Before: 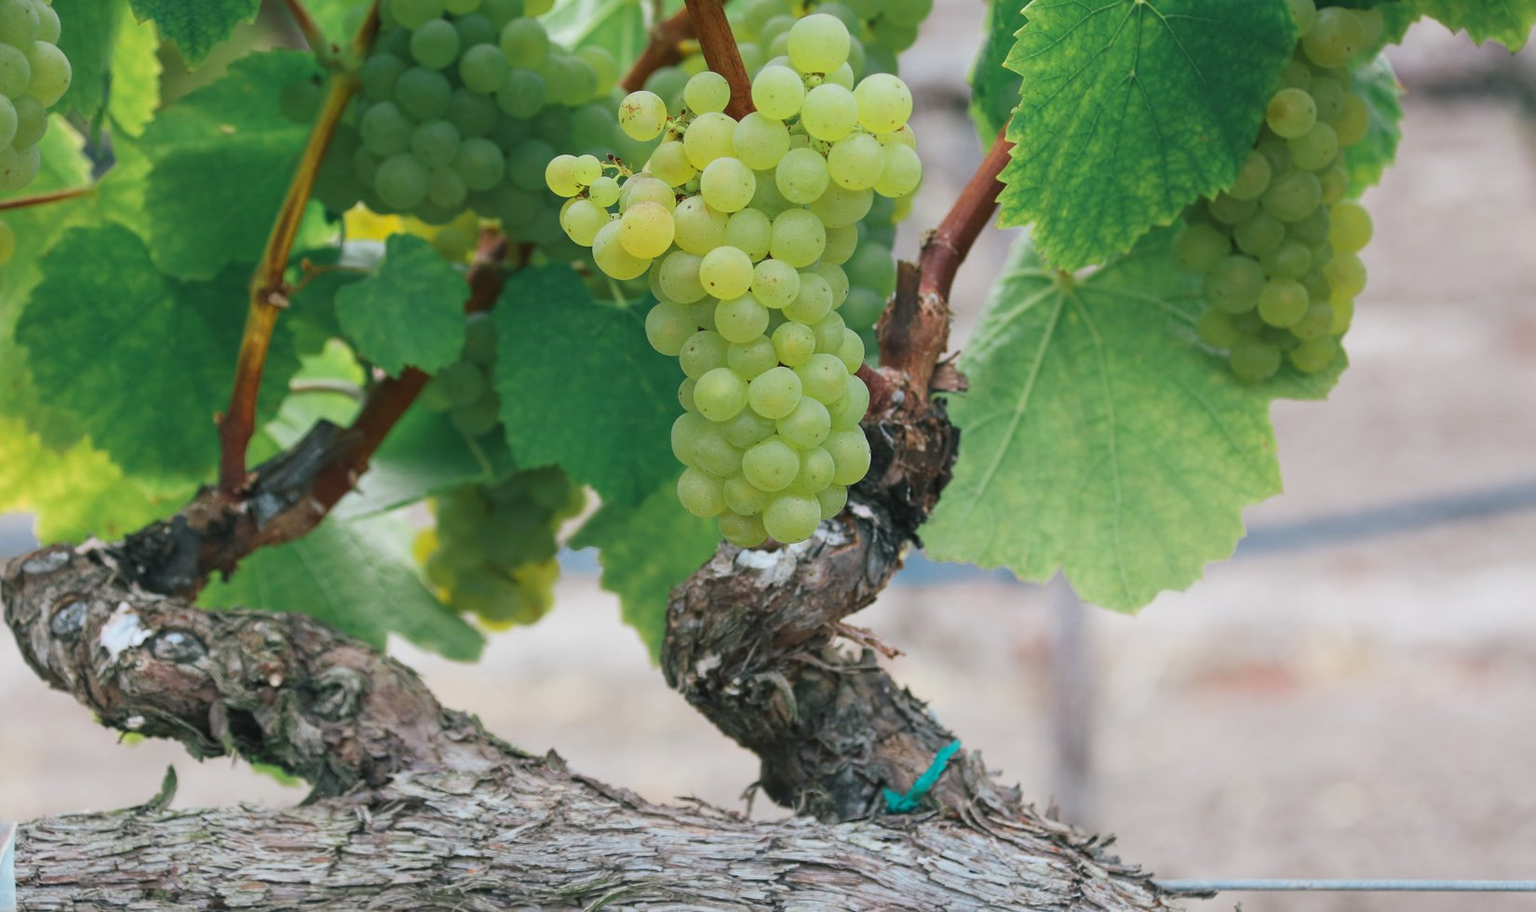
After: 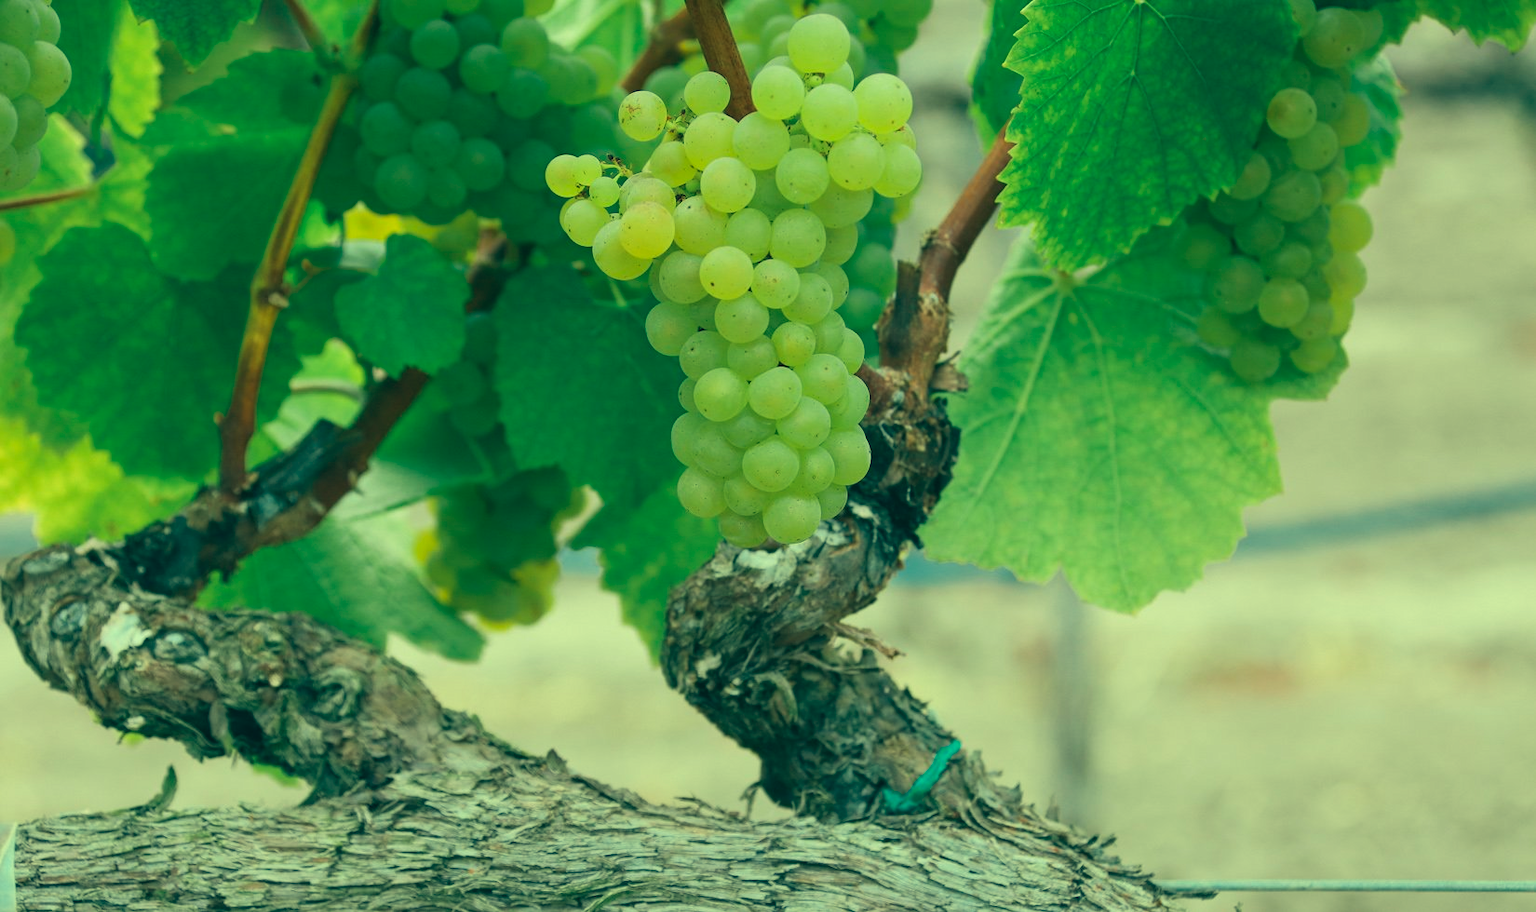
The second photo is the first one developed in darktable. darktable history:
color correction: highlights a* -20.08, highlights b* 9.8, shadows a* -20.4, shadows b* -10.76
white balance: red 1.08, blue 0.791
